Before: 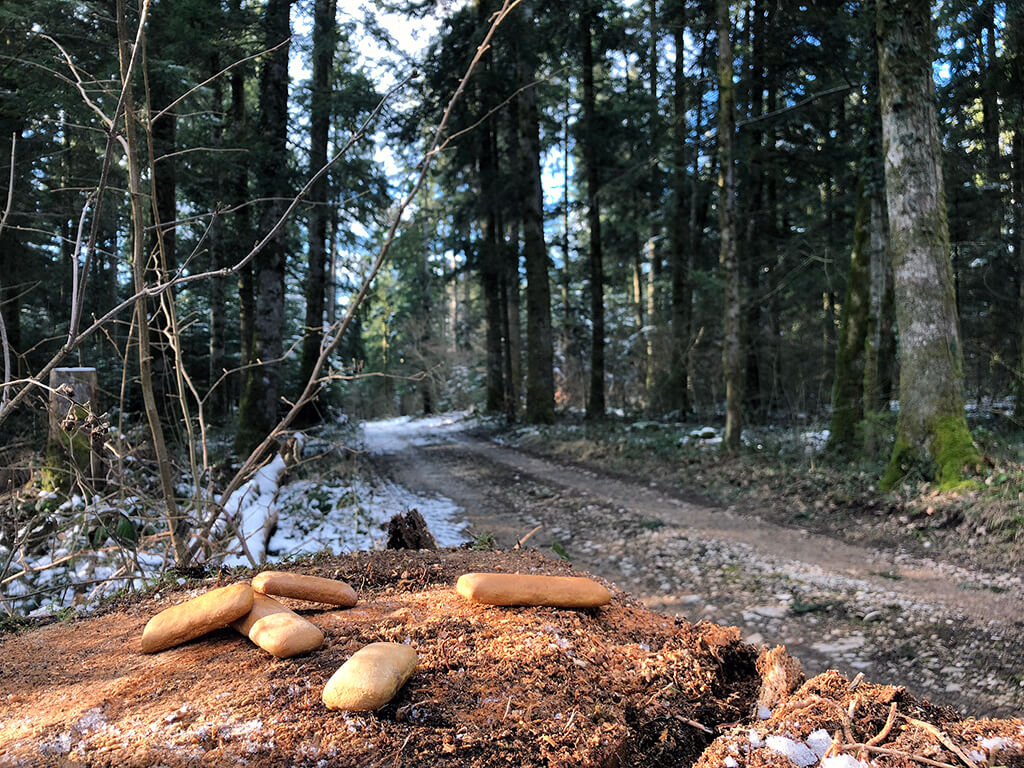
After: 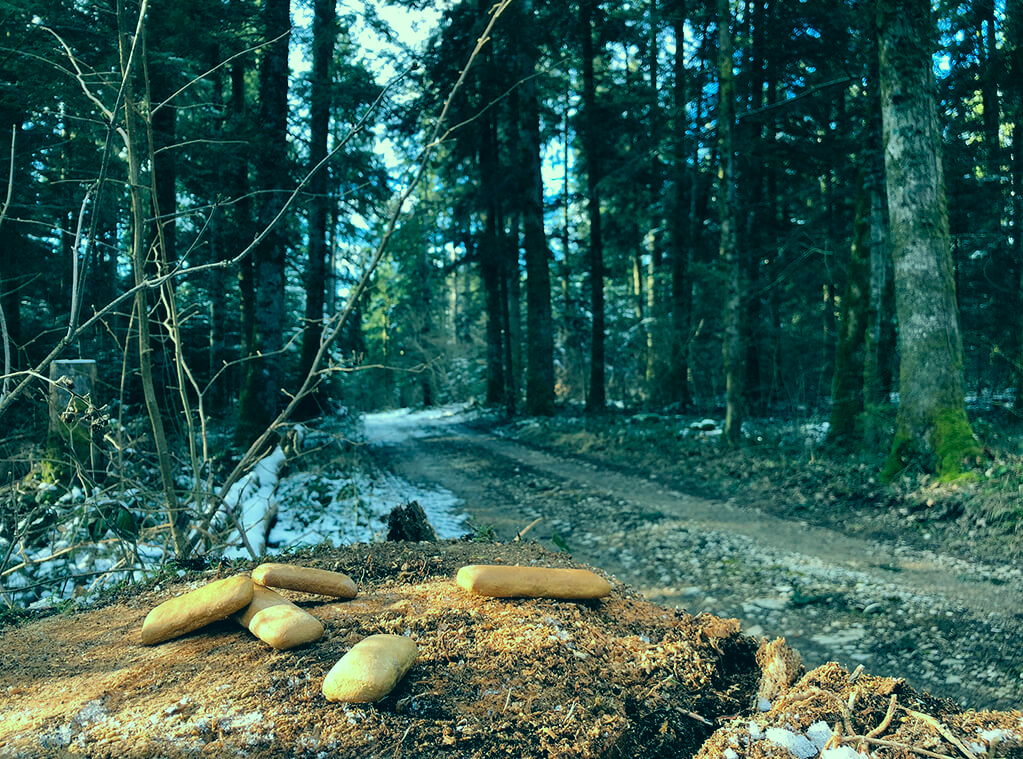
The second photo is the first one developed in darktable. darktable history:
color correction: highlights a* -20.08, highlights b* 9.8, shadows a* -20.4, shadows b* -10.76
crop: top 1.049%, right 0.001%
